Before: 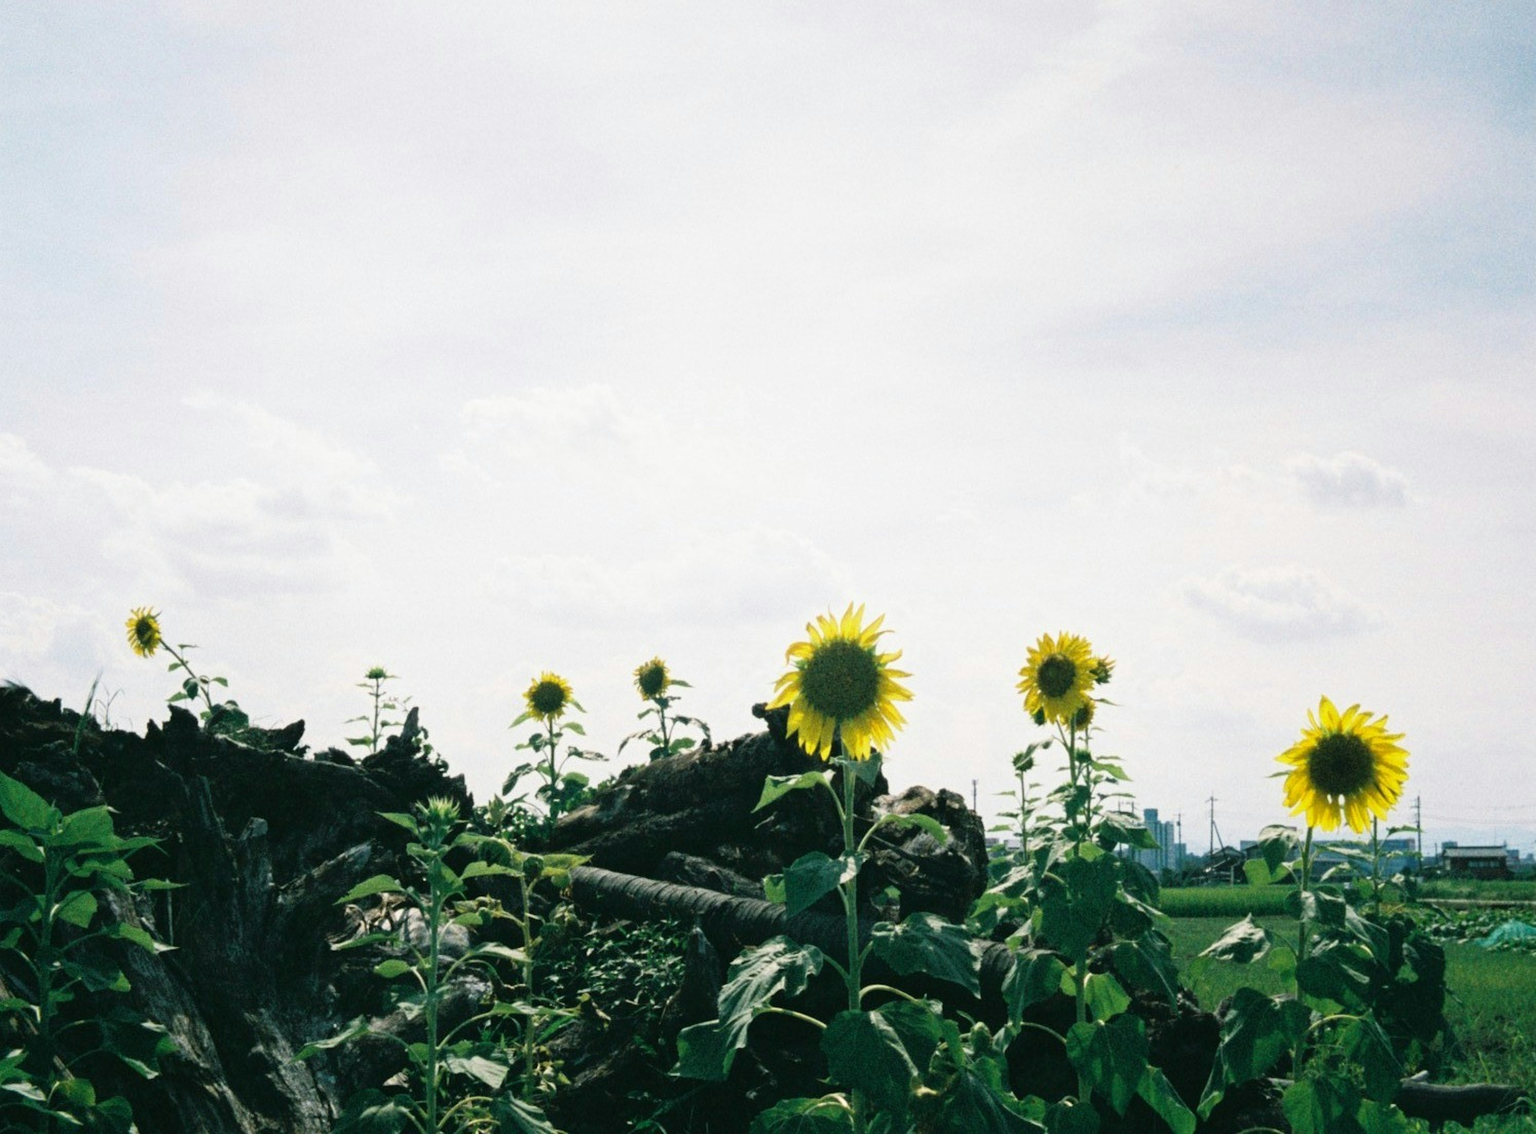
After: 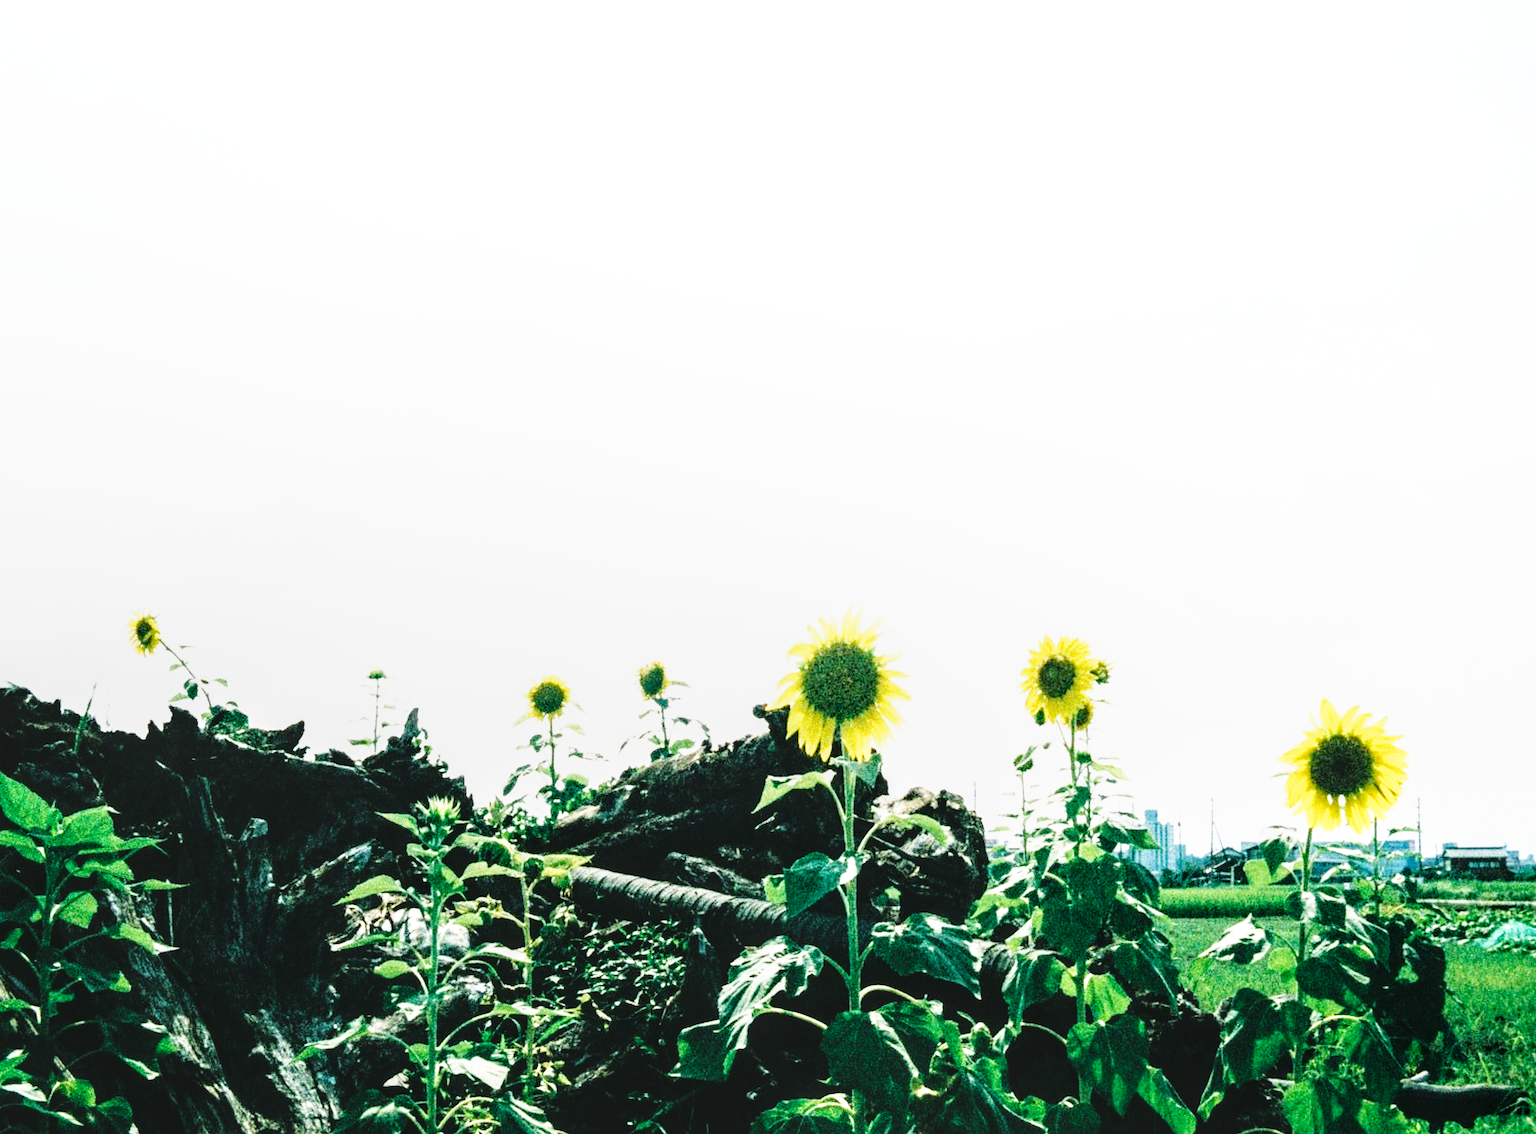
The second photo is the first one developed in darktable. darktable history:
base curve: curves: ch0 [(0, 0.003) (0.001, 0.002) (0.006, 0.004) (0.02, 0.022) (0.048, 0.086) (0.094, 0.234) (0.162, 0.431) (0.258, 0.629) (0.385, 0.8) (0.548, 0.918) (0.751, 0.988) (1, 1)], preserve colors none
sharpen: amount 0.203
local contrast: on, module defaults
tone equalizer: -8 EV -0.752 EV, -7 EV -0.714 EV, -6 EV -0.582 EV, -5 EV -0.419 EV, -3 EV 0.397 EV, -2 EV 0.6 EV, -1 EV 0.686 EV, +0 EV 0.721 EV
